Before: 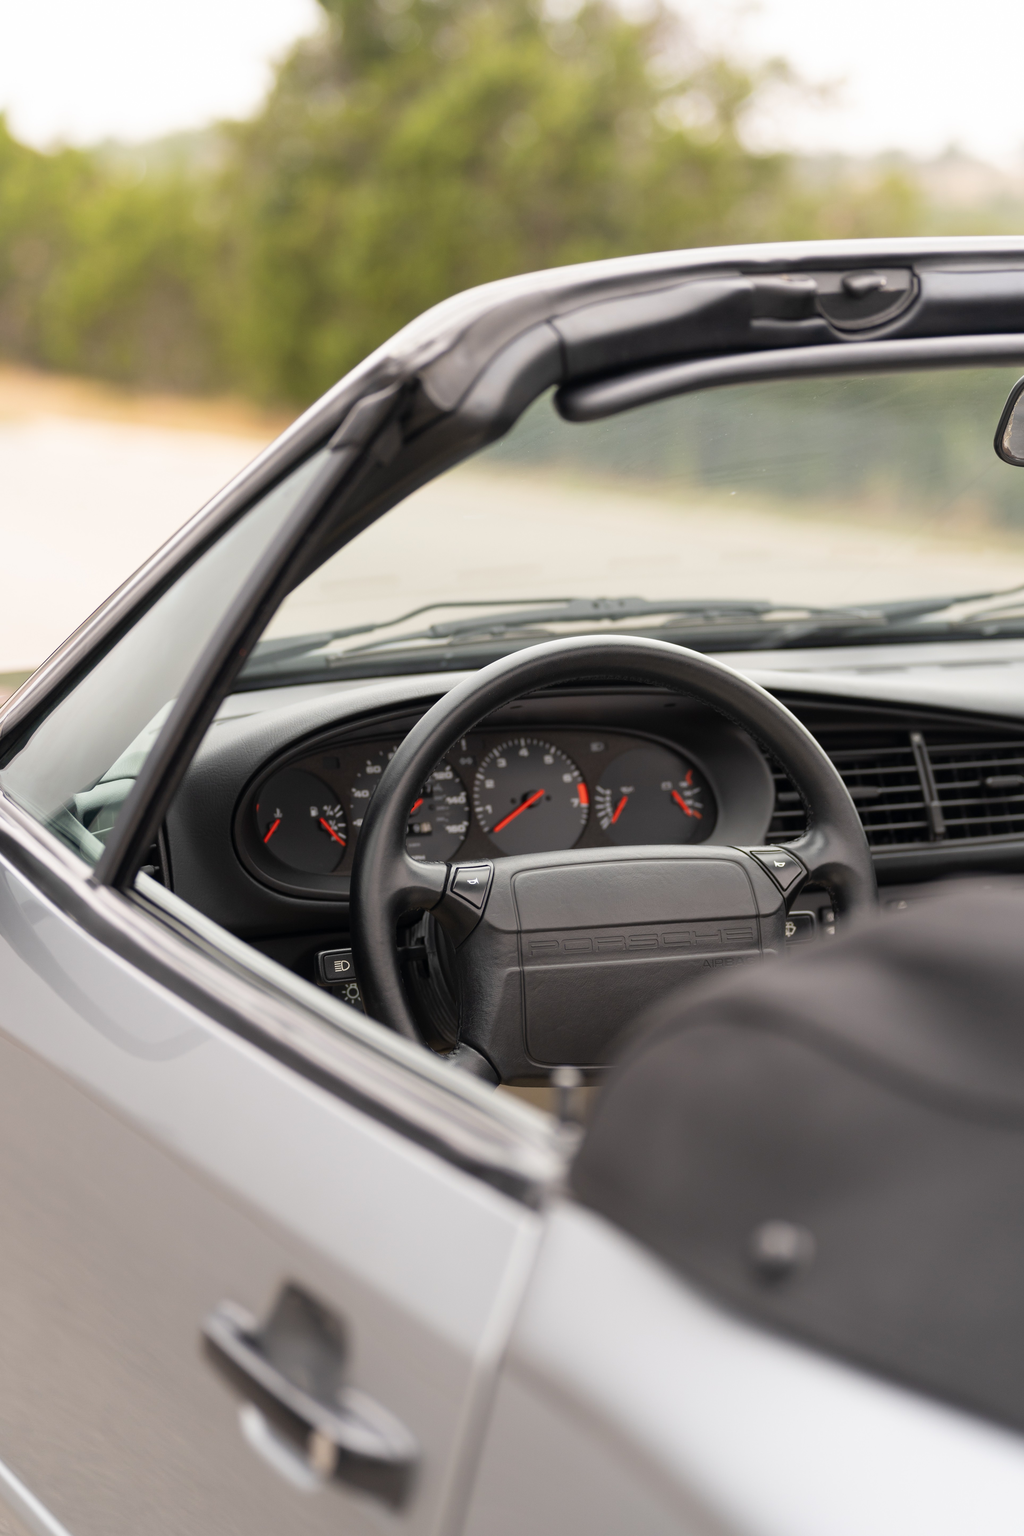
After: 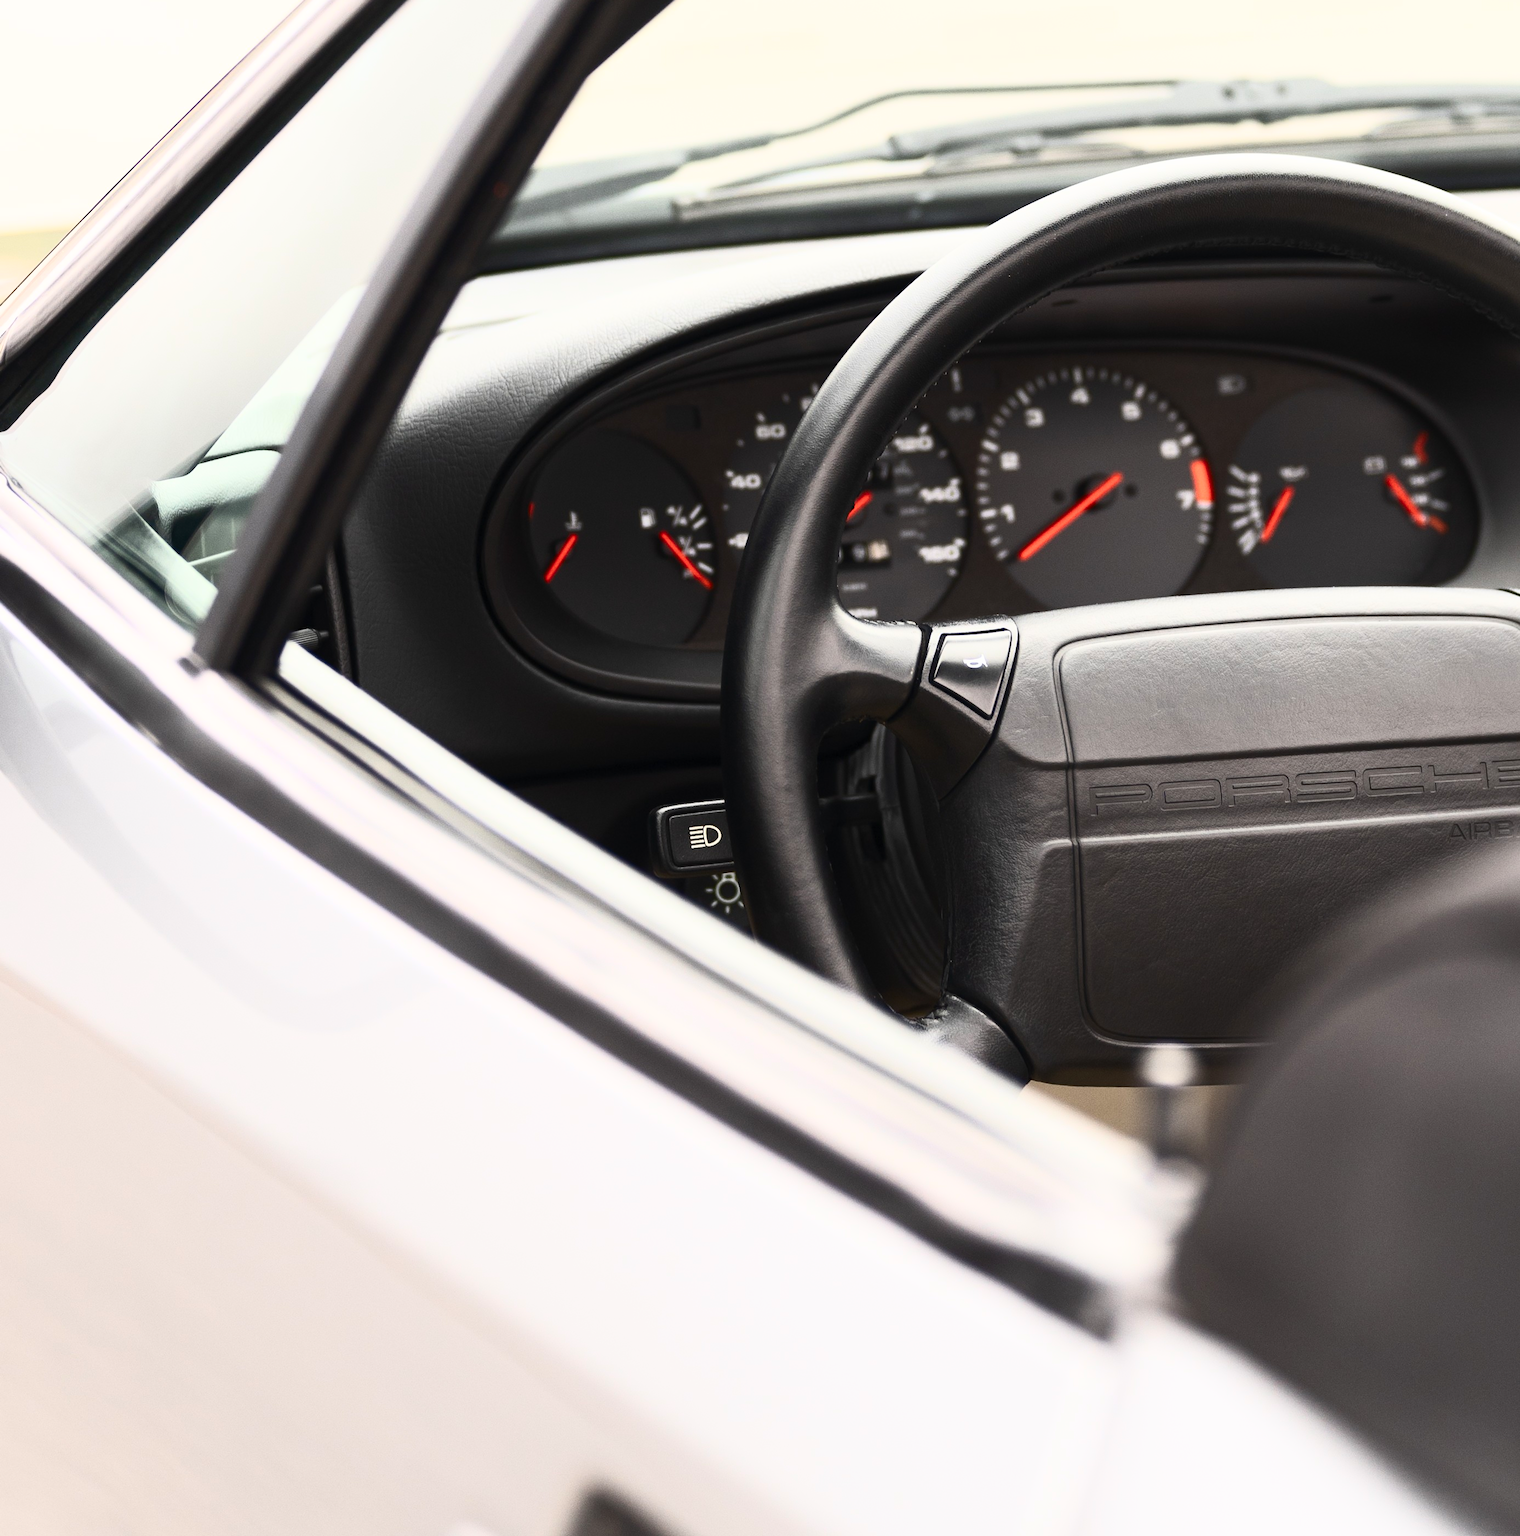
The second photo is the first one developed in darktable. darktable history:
contrast brightness saturation: contrast 0.62, brightness 0.34, saturation 0.14
crop: top 36.498%, right 27.964%, bottom 14.995%
